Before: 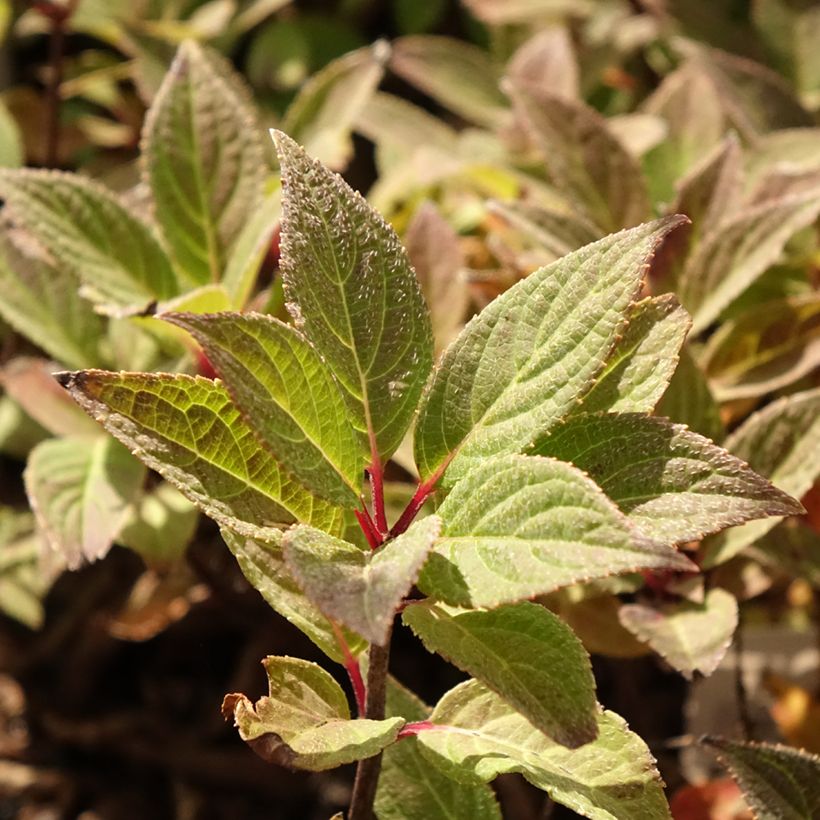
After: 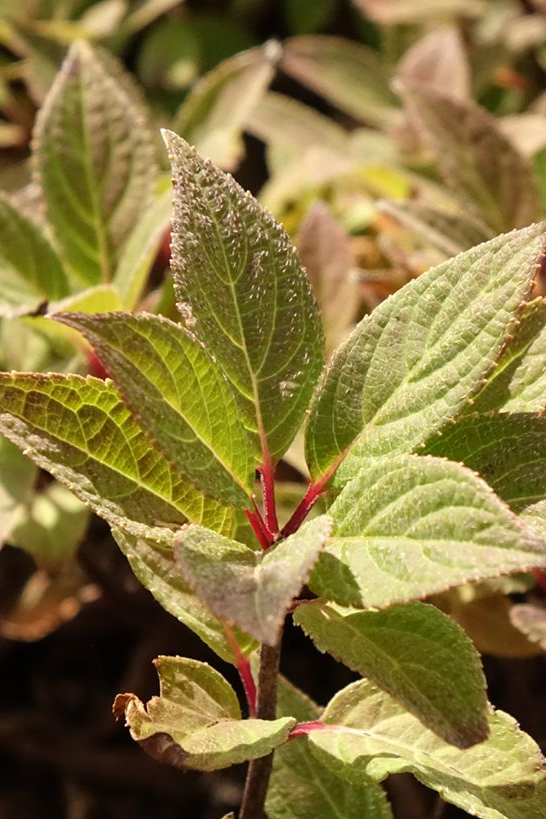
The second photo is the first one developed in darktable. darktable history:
crop and rotate: left 13.334%, right 19.997%
